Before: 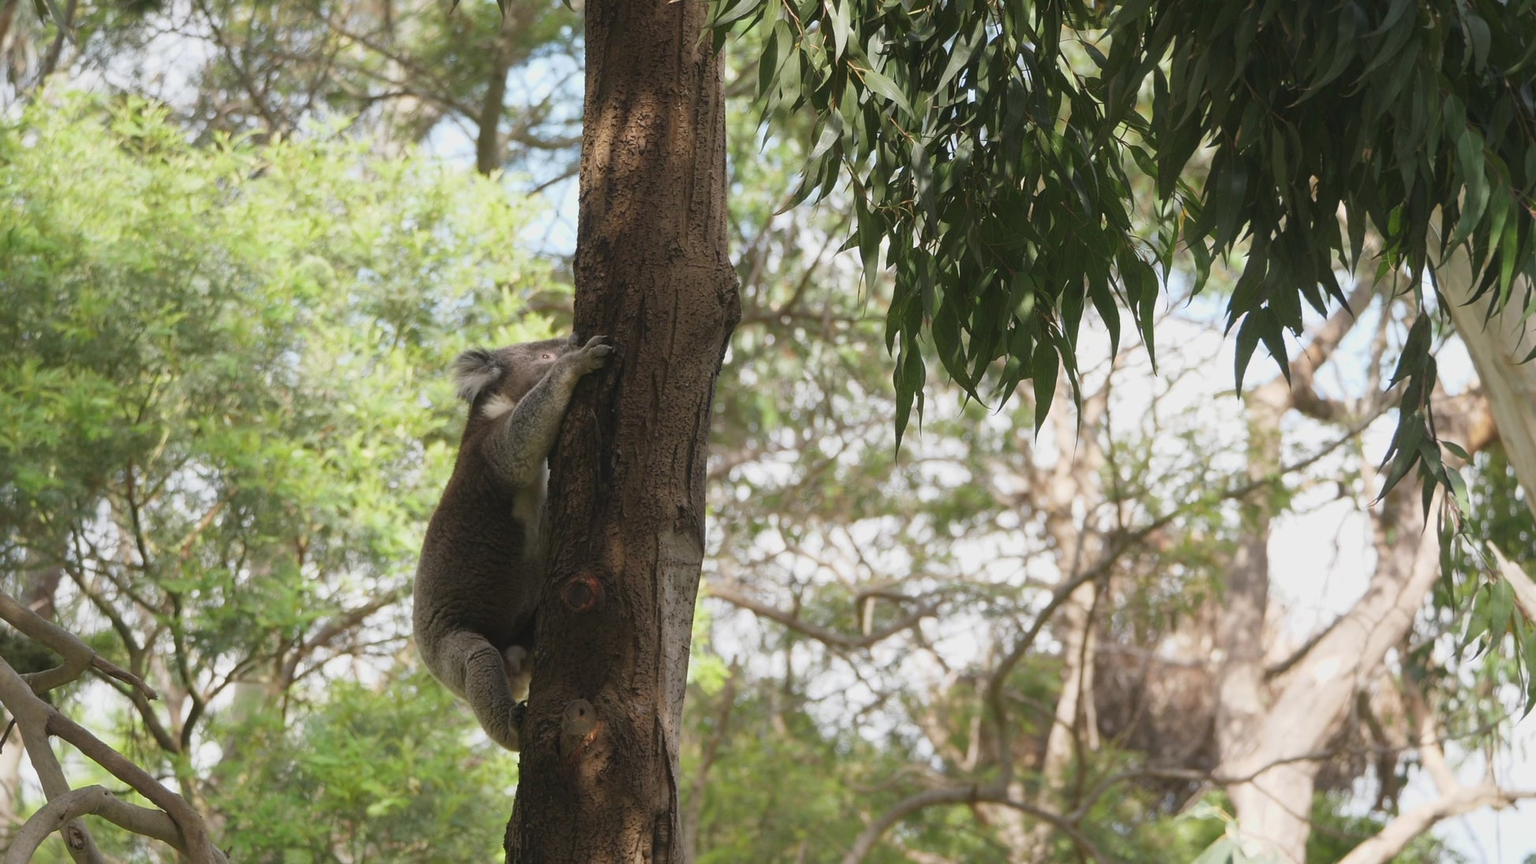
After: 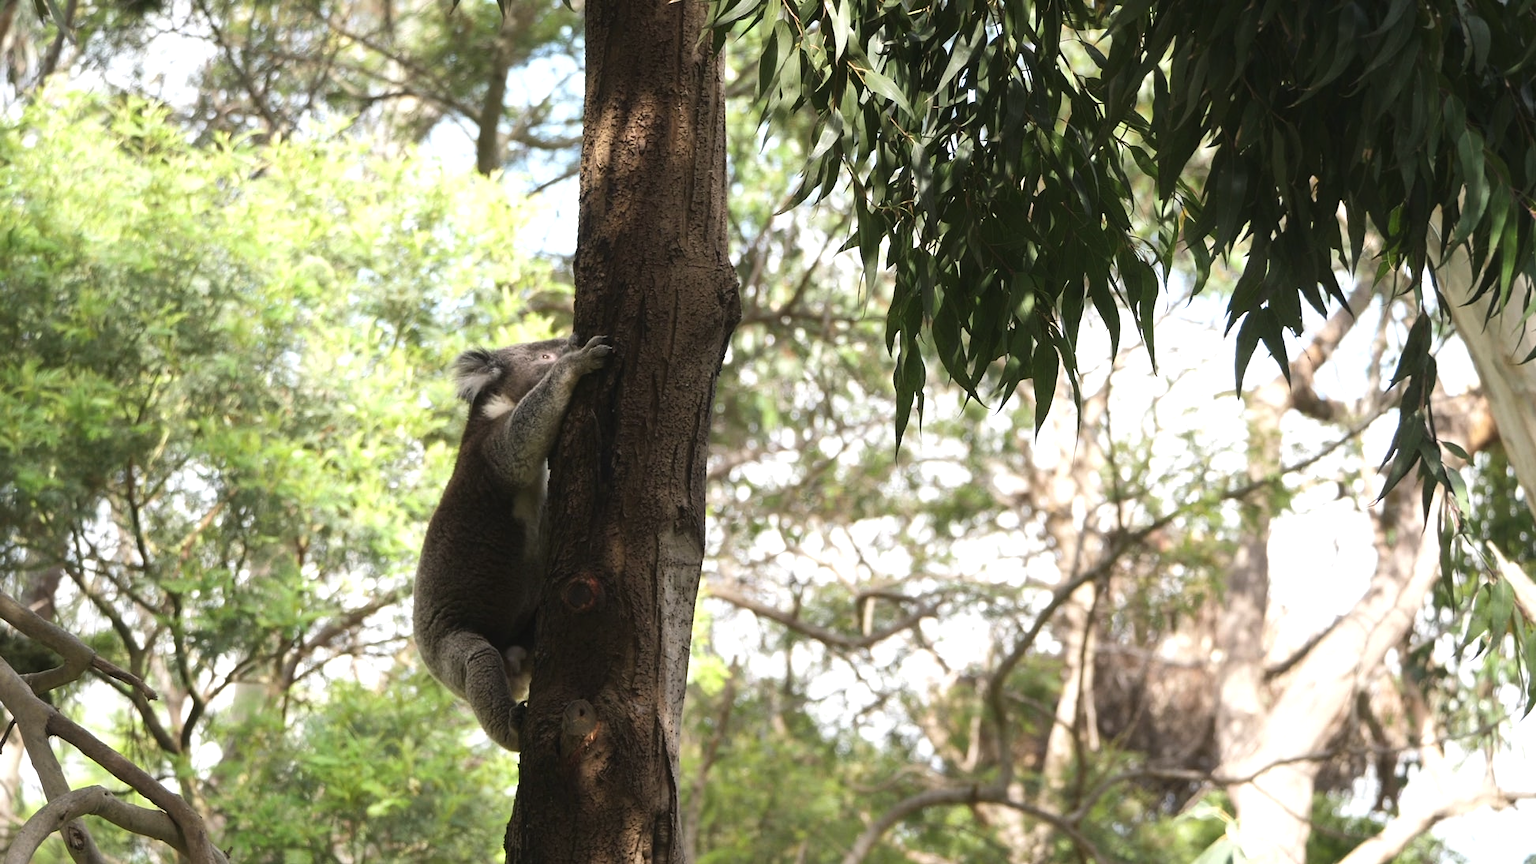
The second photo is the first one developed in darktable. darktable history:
tone equalizer: -8 EV -0.716 EV, -7 EV -0.683 EV, -6 EV -0.634 EV, -5 EV -0.394 EV, -3 EV 0.371 EV, -2 EV 0.6 EV, -1 EV 0.683 EV, +0 EV 0.722 EV, edges refinement/feathering 500, mask exposure compensation -1.57 EV, preserve details no
